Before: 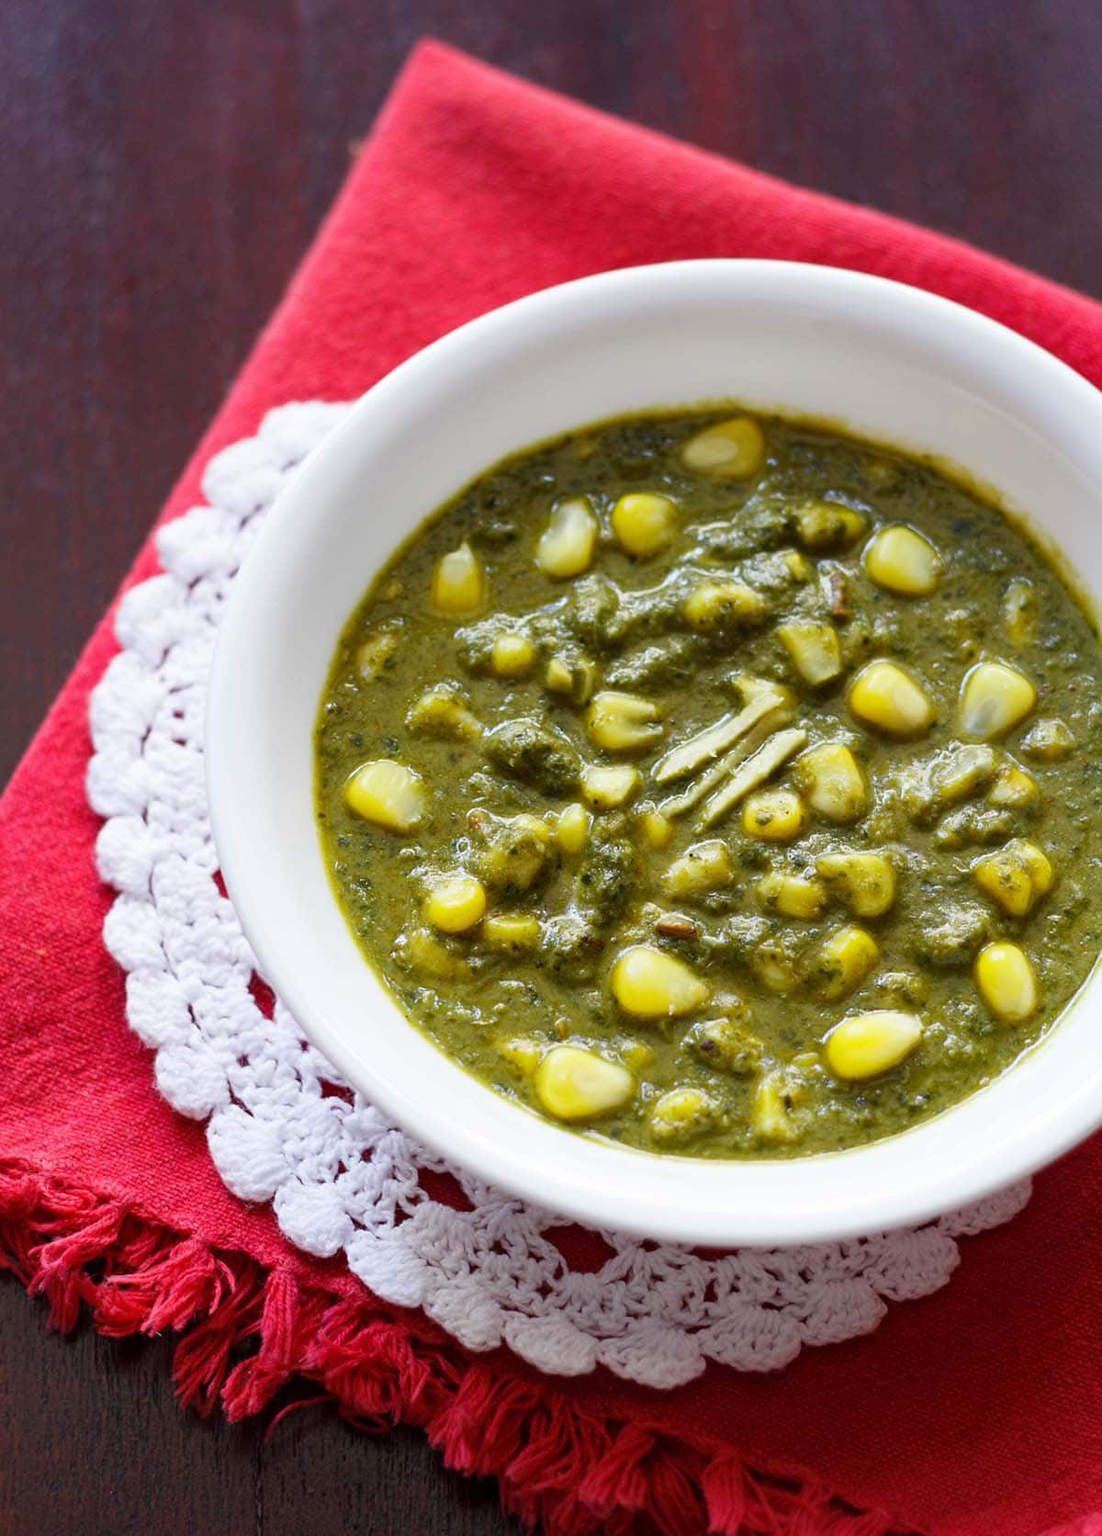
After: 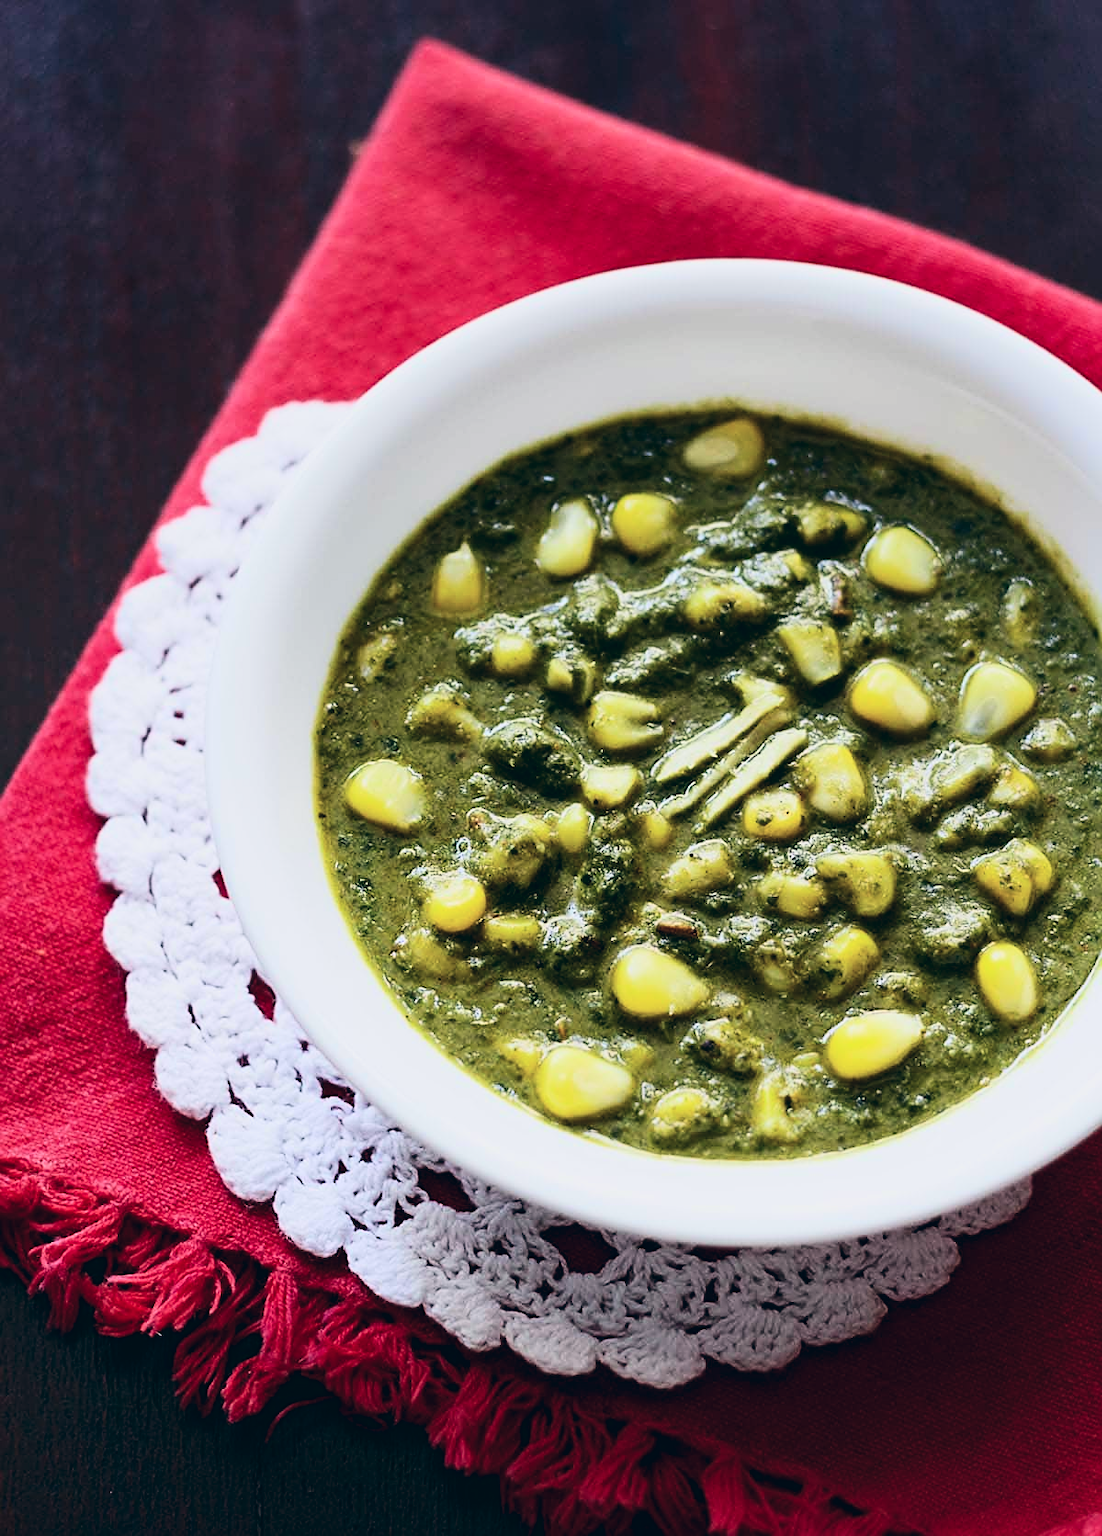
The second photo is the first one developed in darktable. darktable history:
color balance: lift [1.016, 0.983, 1, 1.017], gamma [0.958, 1, 1, 1], gain [0.981, 1.007, 0.993, 1.002], input saturation 118.26%, contrast 13.43%, contrast fulcrum 21.62%, output saturation 82.76%
sharpen: on, module defaults
filmic rgb: black relative exposure -7.65 EV, white relative exposure 4.56 EV, hardness 3.61, color science v6 (2022)
contrast brightness saturation: contrast 0.28
